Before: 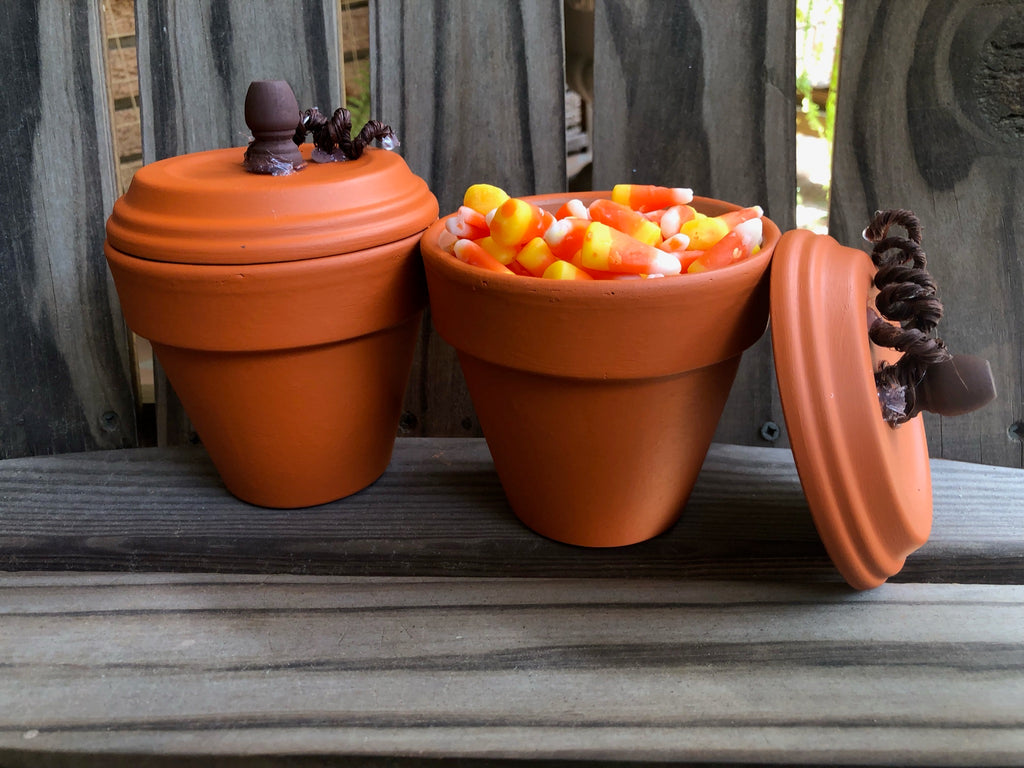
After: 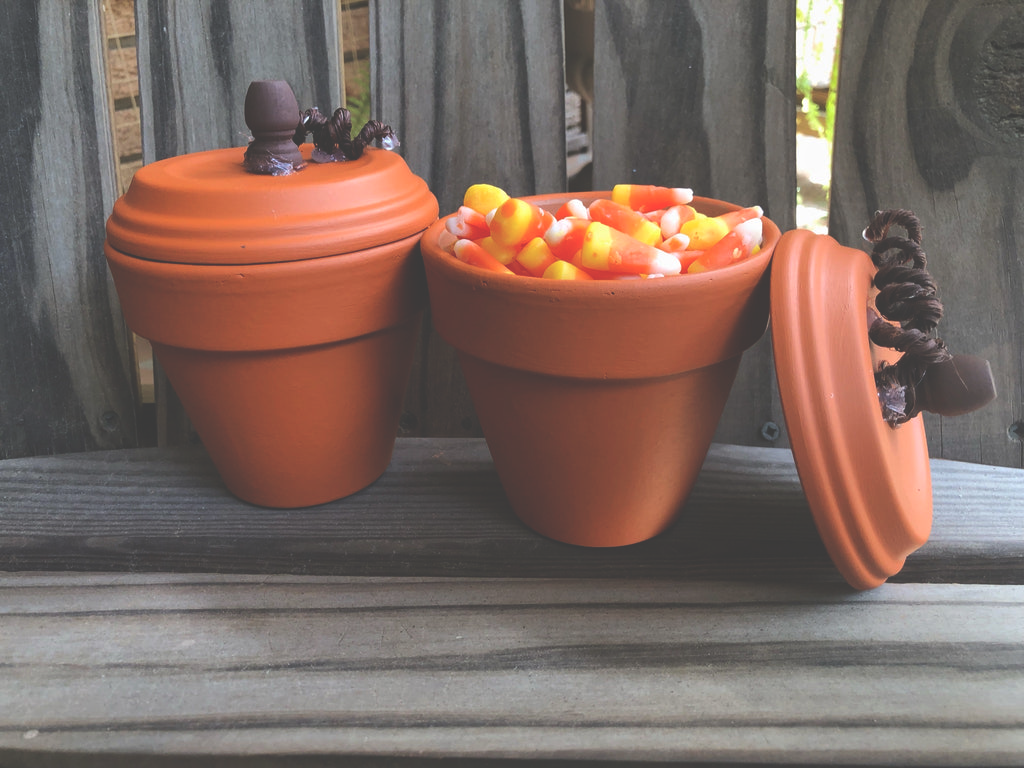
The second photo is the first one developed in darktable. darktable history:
tone equalizer: on, module defaults
exposure: black level correction -0.041, exposure 0.064 EV, compensate highlight preservation false
